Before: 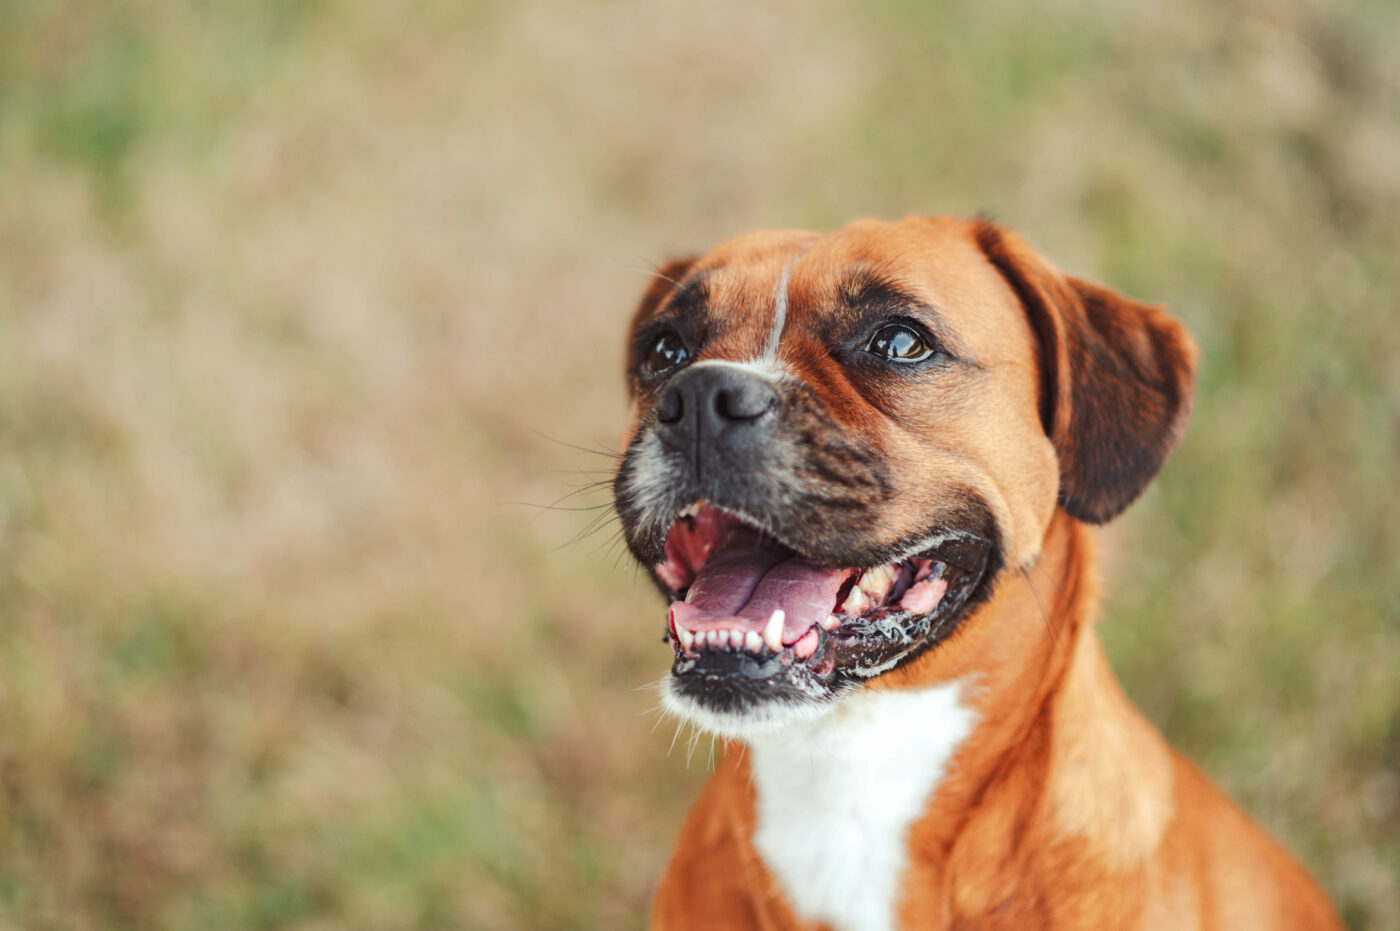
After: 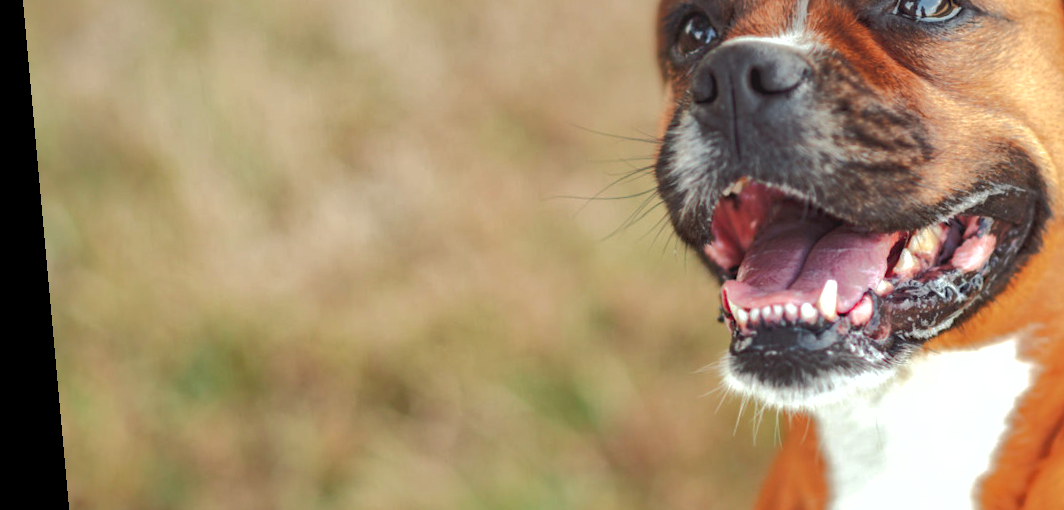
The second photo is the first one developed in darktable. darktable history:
shadows and highlights: shadows 60, highlights -60
crop: top 36.498%, right 27.964%, bottom 14.995%
rotate and perspective: rotation -5.2°, automatic cropping off
tone equalizer: -8 EV -0.417 EV, -7 EV -0.389 EV, -6 EV -0.333 EV, -5 EV -0.222 EV, -3 EV 0.222 EV, -2 EV 0.333 EV, -1 EV 0.389 EV, +0 EV 0.417 EV, edges refinement/feathering 500, mask exposure compensation -1.57 EV, preserve details no
